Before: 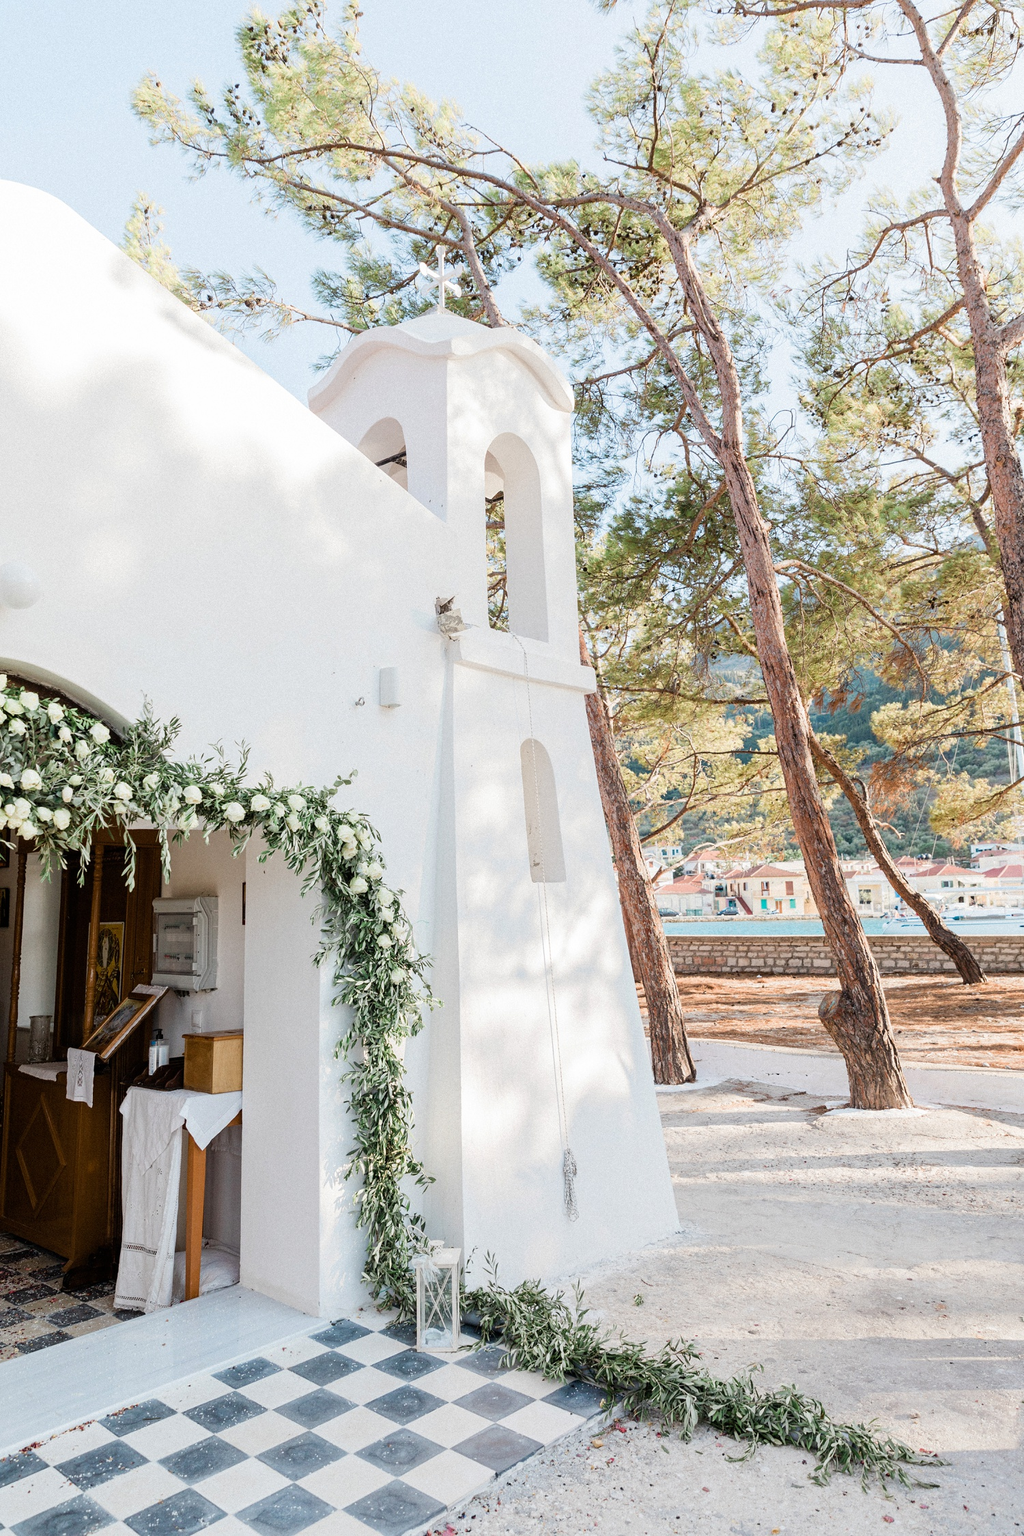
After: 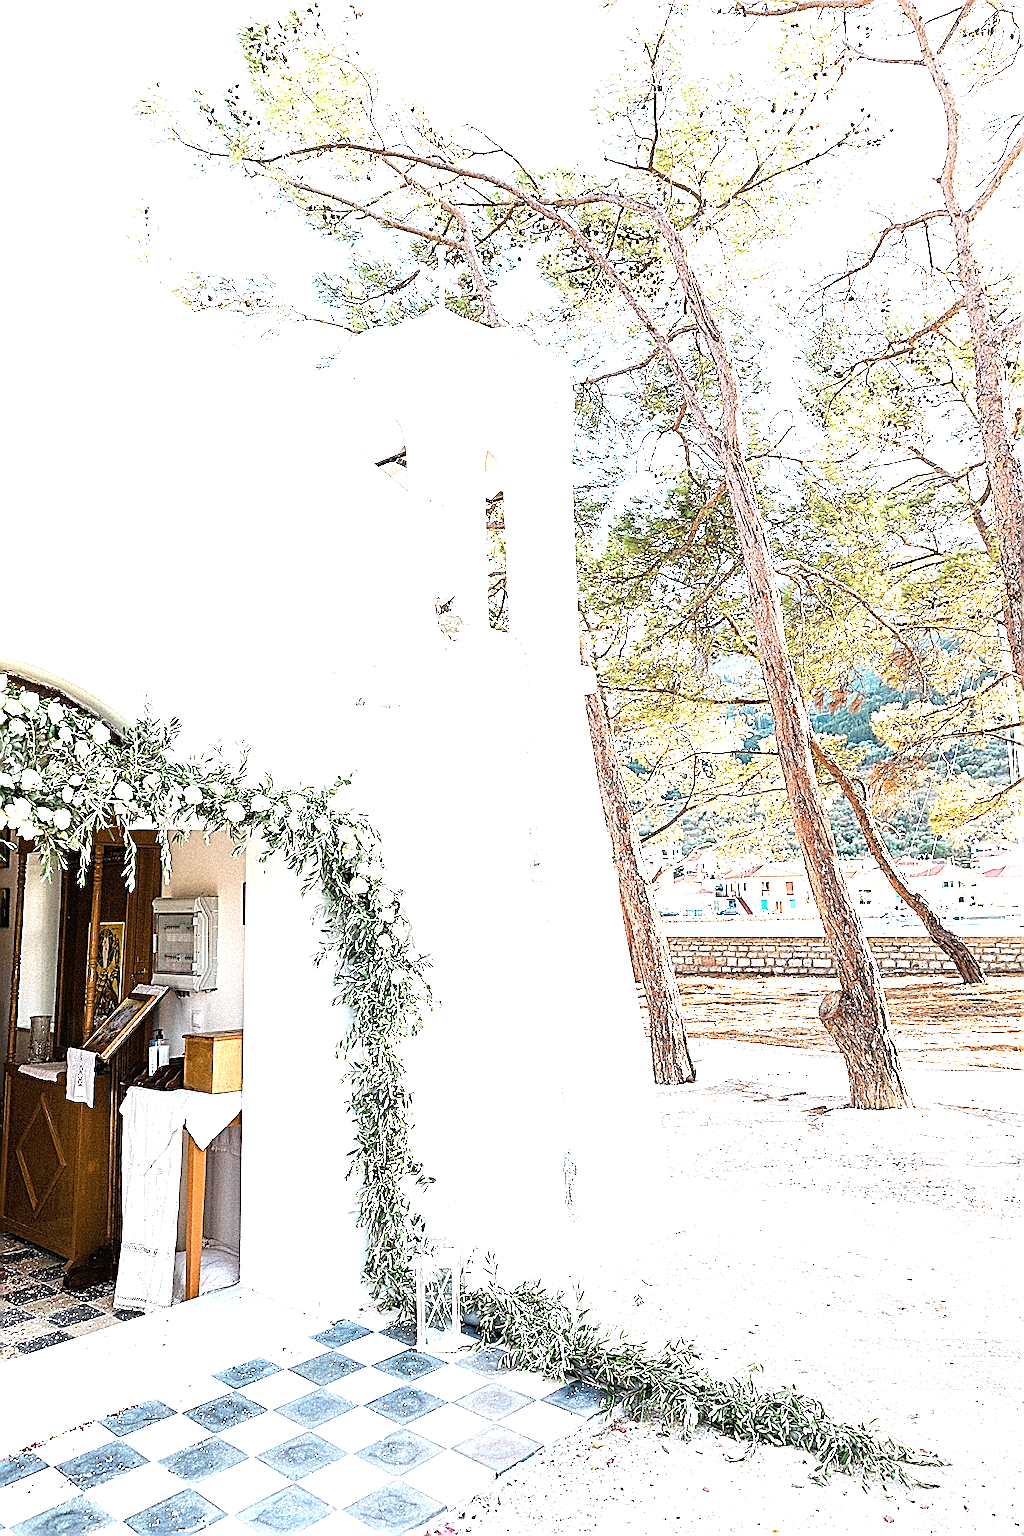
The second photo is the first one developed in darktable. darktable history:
exposure: black level correction 0, exposure 1.45 EV, compensate exposure bias true, compensate highlight preservation false
sharpen: amount 2
